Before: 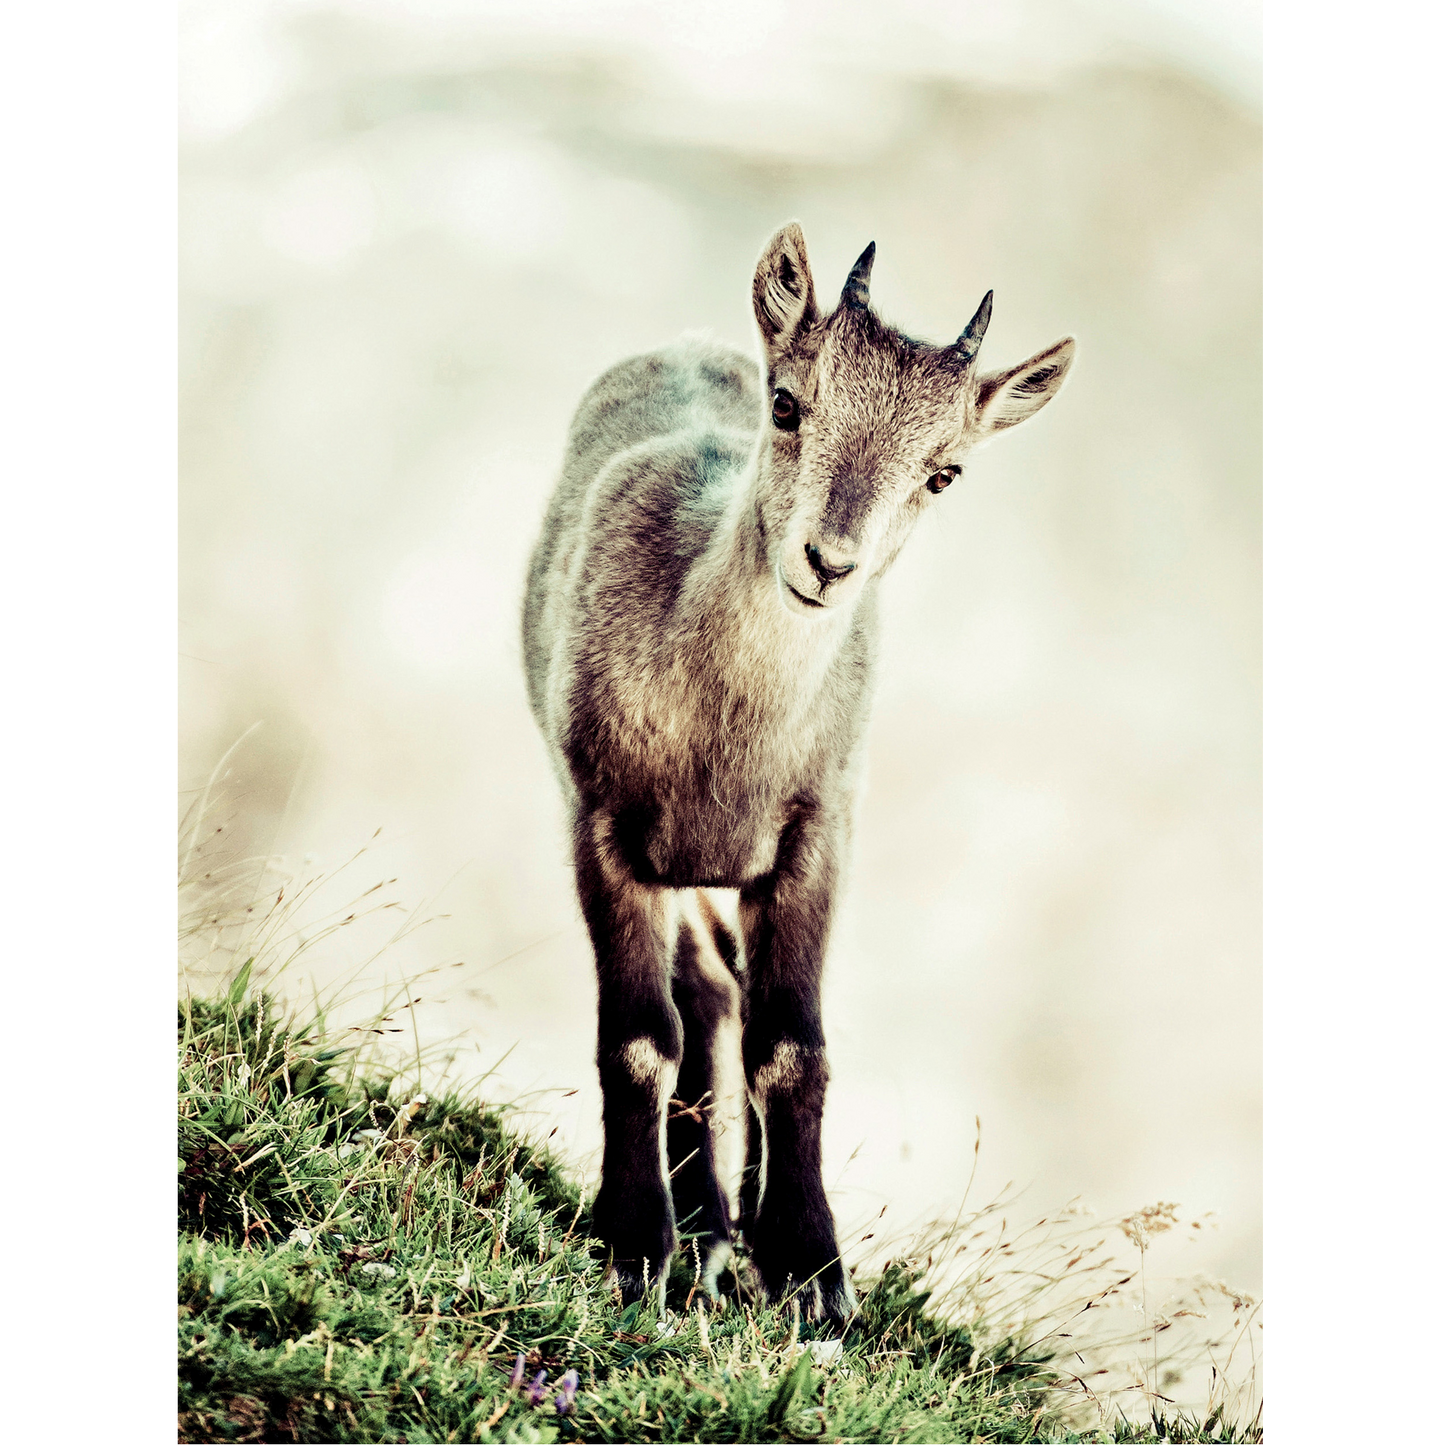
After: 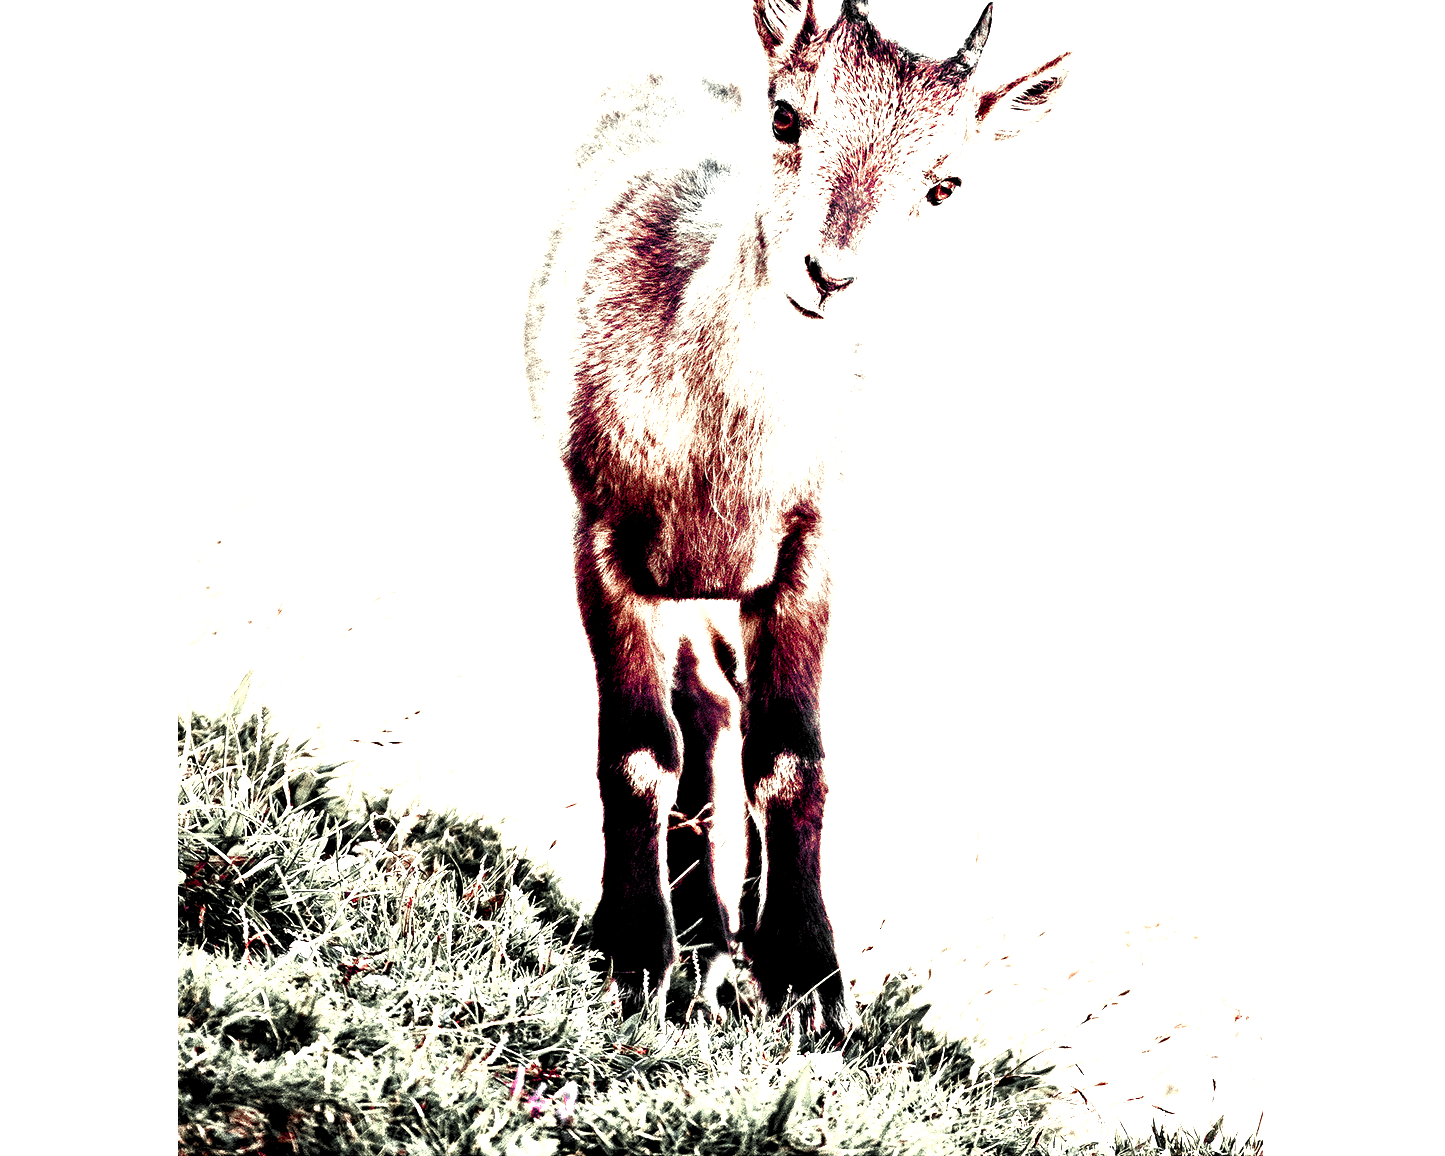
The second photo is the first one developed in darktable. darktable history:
local contrast: highlights 100%, shadows 100%, detail 120%, midtone range 0.2
color balance rgb: shadows lift › chroma 2%, shadows lift › hue 185.64°, power › luminance 1.48%, highlights gain › chroma 3%, highlights gain › hue 54.51°, global offset › luminance -0.4%, perceptual saturation grading › highlights -18.47%, perceptual saturation grading › mid-tones 6.62%, perceptual saturation grading › shadows 28.22%, perceptual brilliance grading › highlights 15.68%, perceptual brilliance grading › shadows -14.29%, global vibrance 25.96%, contrast 6.45%
white balance: red 1, blue 1
color zones: curves: ch1 [(0, 0.831) (0.08, 0.771) (0.157, 0.268) (0.241, 0.207) (0.562, -0.005) (0.714, -0.013) (0.876, 0.01) (1, 0.831)]
grain: on, module defaults
crop and rotate: top 19.998%
exposure: black level correction 0, exposure 1.1 EV, compensate highlight preservation false
velvia: on, module defaults
